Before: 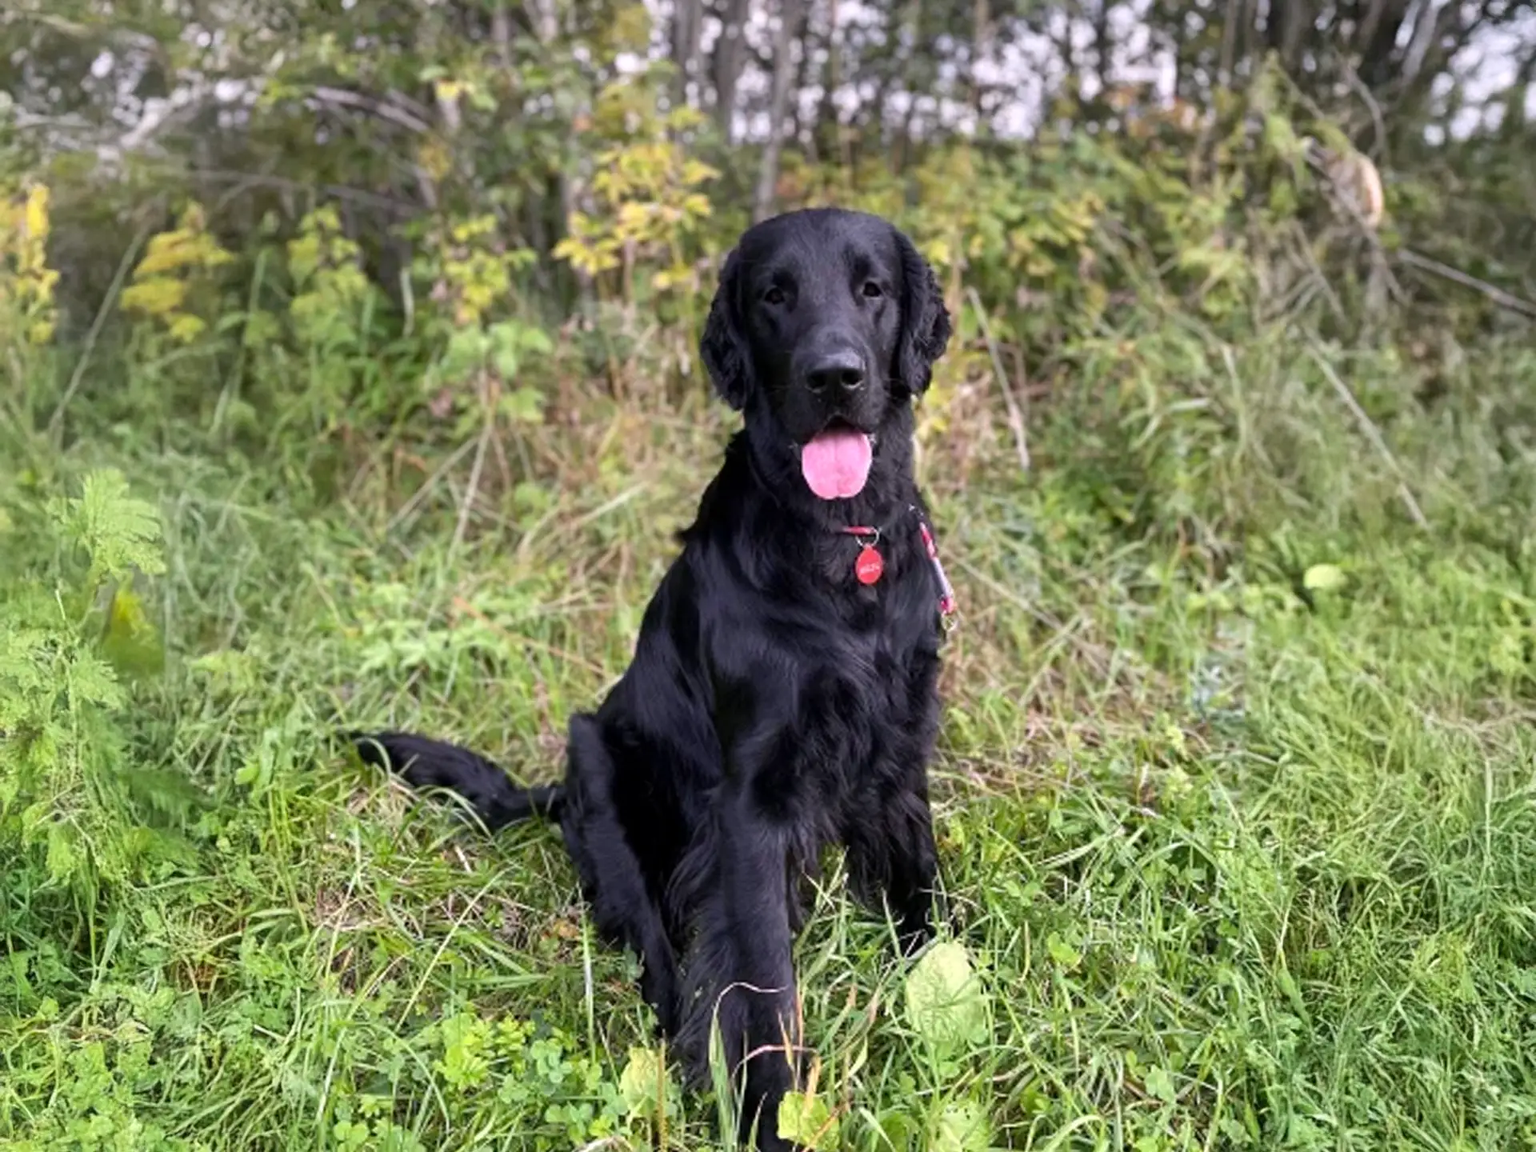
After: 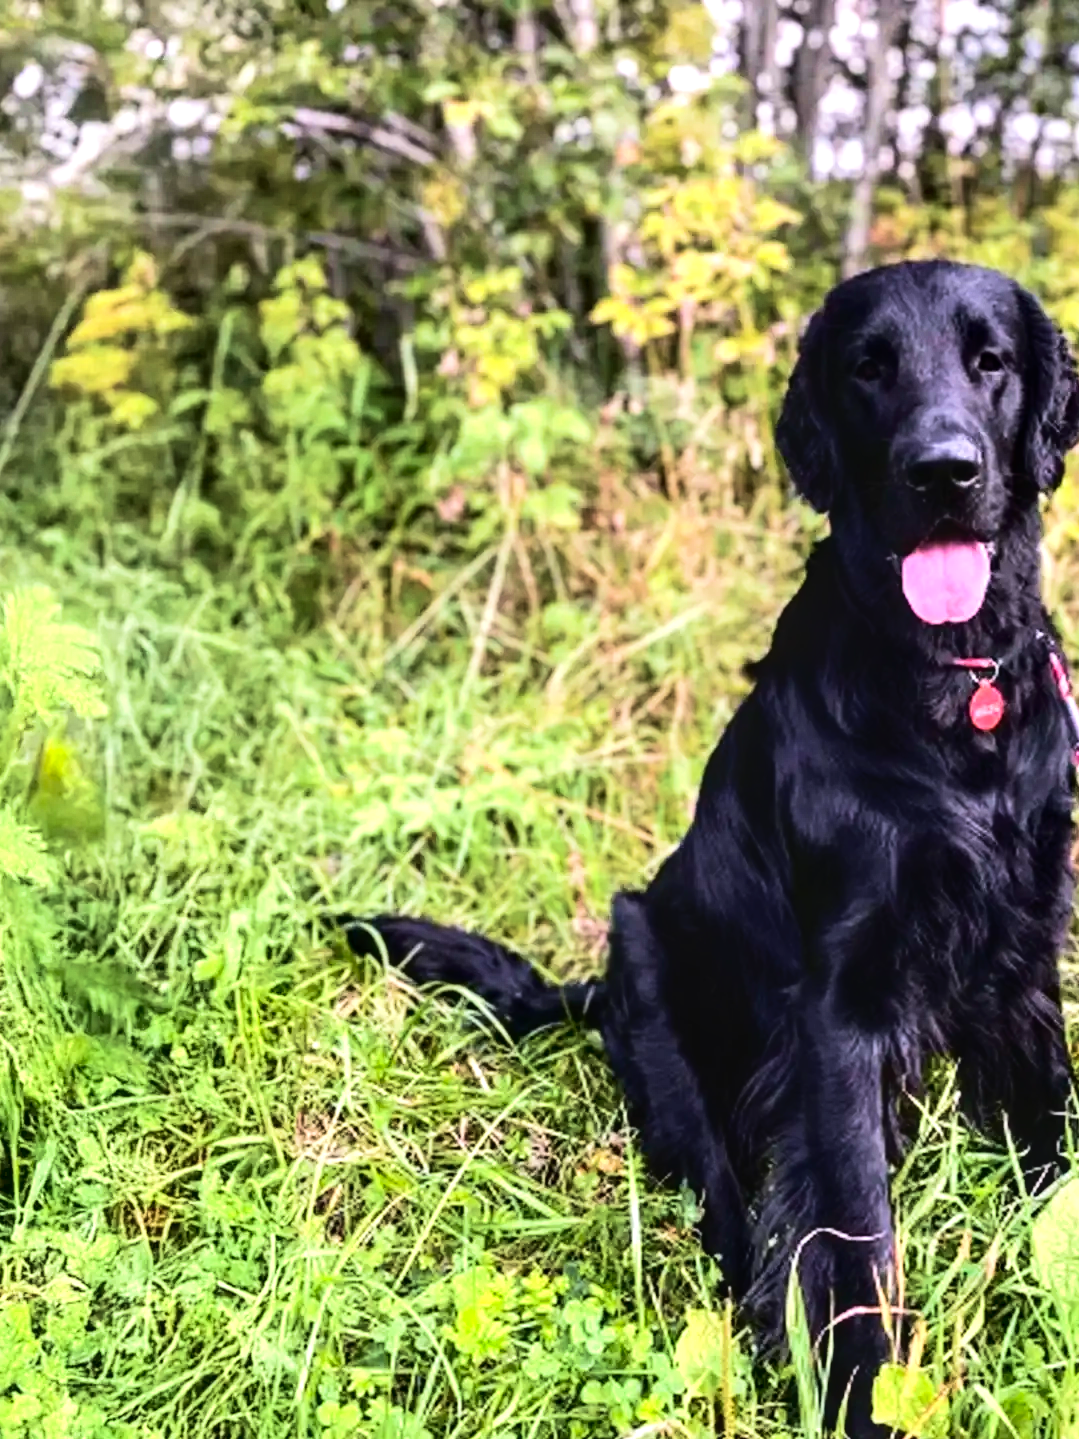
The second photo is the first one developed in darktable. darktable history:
crop: left 5.256%, right 38.544%
tone equalizer: -8 EV -0.783 EV, -7 EV -0.674 EV, -6 EV -0.615 EV, -5 EV -0.405 EV, -3 EV 0.393 EV, -2 EV 0.6 EV, -1 EV 0.679 EV, +0 EV 0.726 EV, edges refinement/feathering 500, mask exposure compensation -1.57 EV, preserve details no
local contrast: on, module defaults
velvia: strength 39.76%
levels: mode automatic, levels [0, 0.51, 1]
contrast brightness saturation: contrast 0.198, brightness 0.155, saturation 0.228
tone curve: curves: ch0 [(0, 0) (0.003, 0.003) (0.011, 0.003) (0.025, 0.007) (0.044, 0.014) (0.069, 0.02) (0.1, 0.03) (0.136, 0.054) (0.177, 0.099) (0.224, 0.156) (0.277, 0.227) (0.335, 0.302) (0.399, 0.375) (0.468, 0.456) (0.543, 0.54) (0.623, 0.625) (0.709, 0.717) (0.801, 0.807) (0.898, 0.895) (1, 1)], color space Lab, independent channels, preserve colors none
